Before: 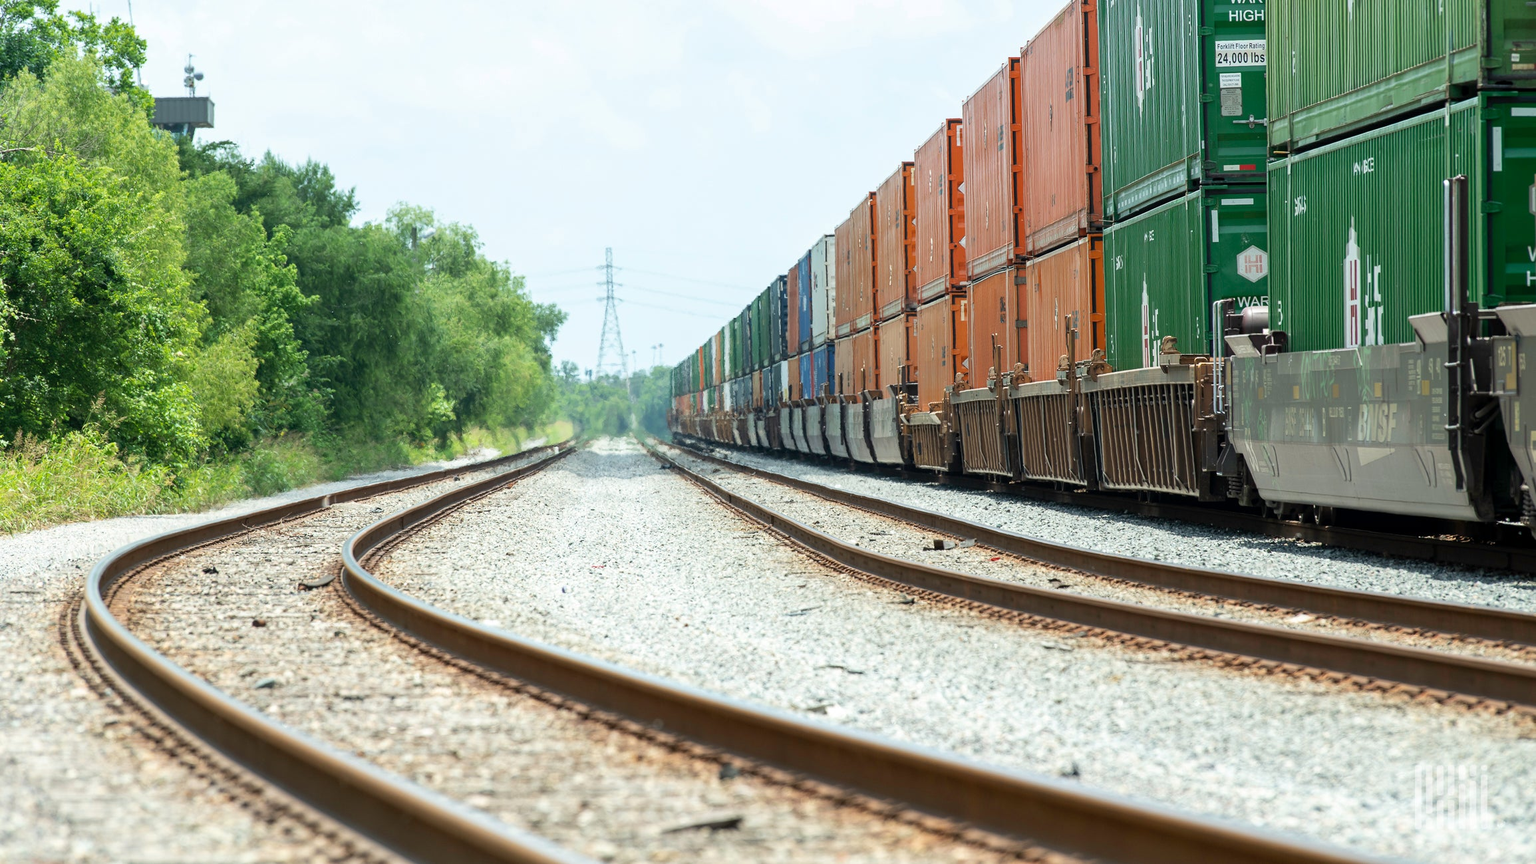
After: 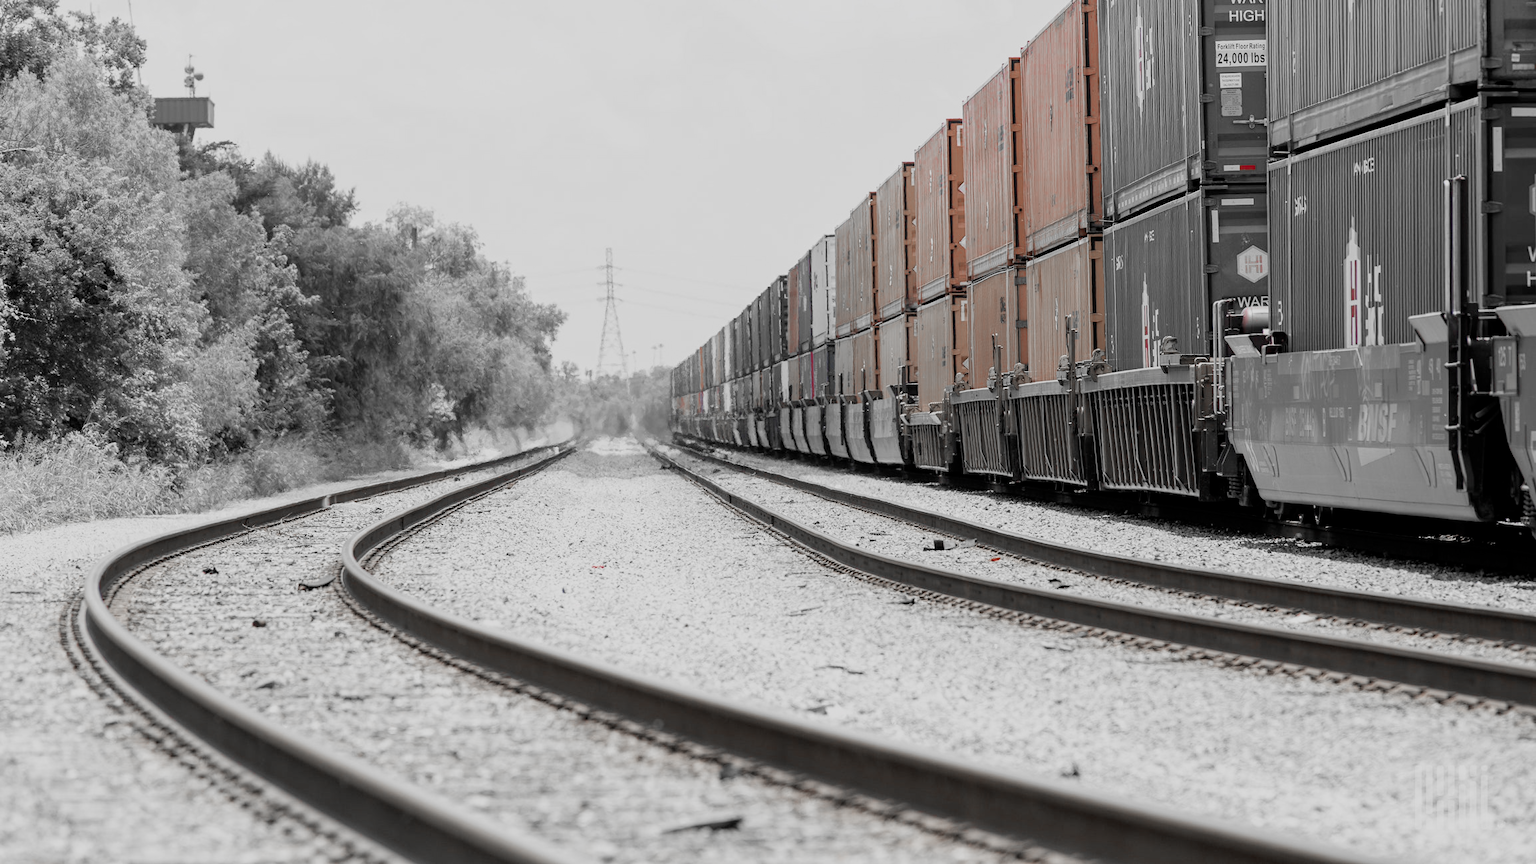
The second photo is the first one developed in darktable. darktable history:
color zones: curves: ch0 [(0, 0.278) (0.143, 0.5) (0.286, 0.5) (0.429, 0.5) (0.571, 0.5) (0.714, 0.5) (0.857, 0.5) (1, 0.5)]; ch1 [(0, 1) (0.143, 0.165) (0.286, 0) (0.429, 0) (0.571, 0) (0.714, 0) (0.857, 0.5) (1, 0.5)]; ch2 [(0, 0.508) (0.143, 0.5) (0.286, 0.5) (0.429, 0.5) (0.571, 0.5) (0.714, 0.5) (0.857, 0.5) (1, 0.5)]
filmic rgb: middle gray luminance 18.42%, black relative exposure -9 EV, white relative exposure 3.75 EV, threshold 6 EV, target black luminance 0%, hardness 4.85, latitude 67.35%, contrast 0.955, highlights saturation mix 20%, shadows ↔ highlights balance 21.36%, add noise in highlights 0, preserve chrominance luminance Y, color science v3 (2019), use custom middle-gray values true, iterations of high-quality reconstruction 0, contrast in highlights soft, enable highlight reconstruction true
tone equalizer: on, module defaults
